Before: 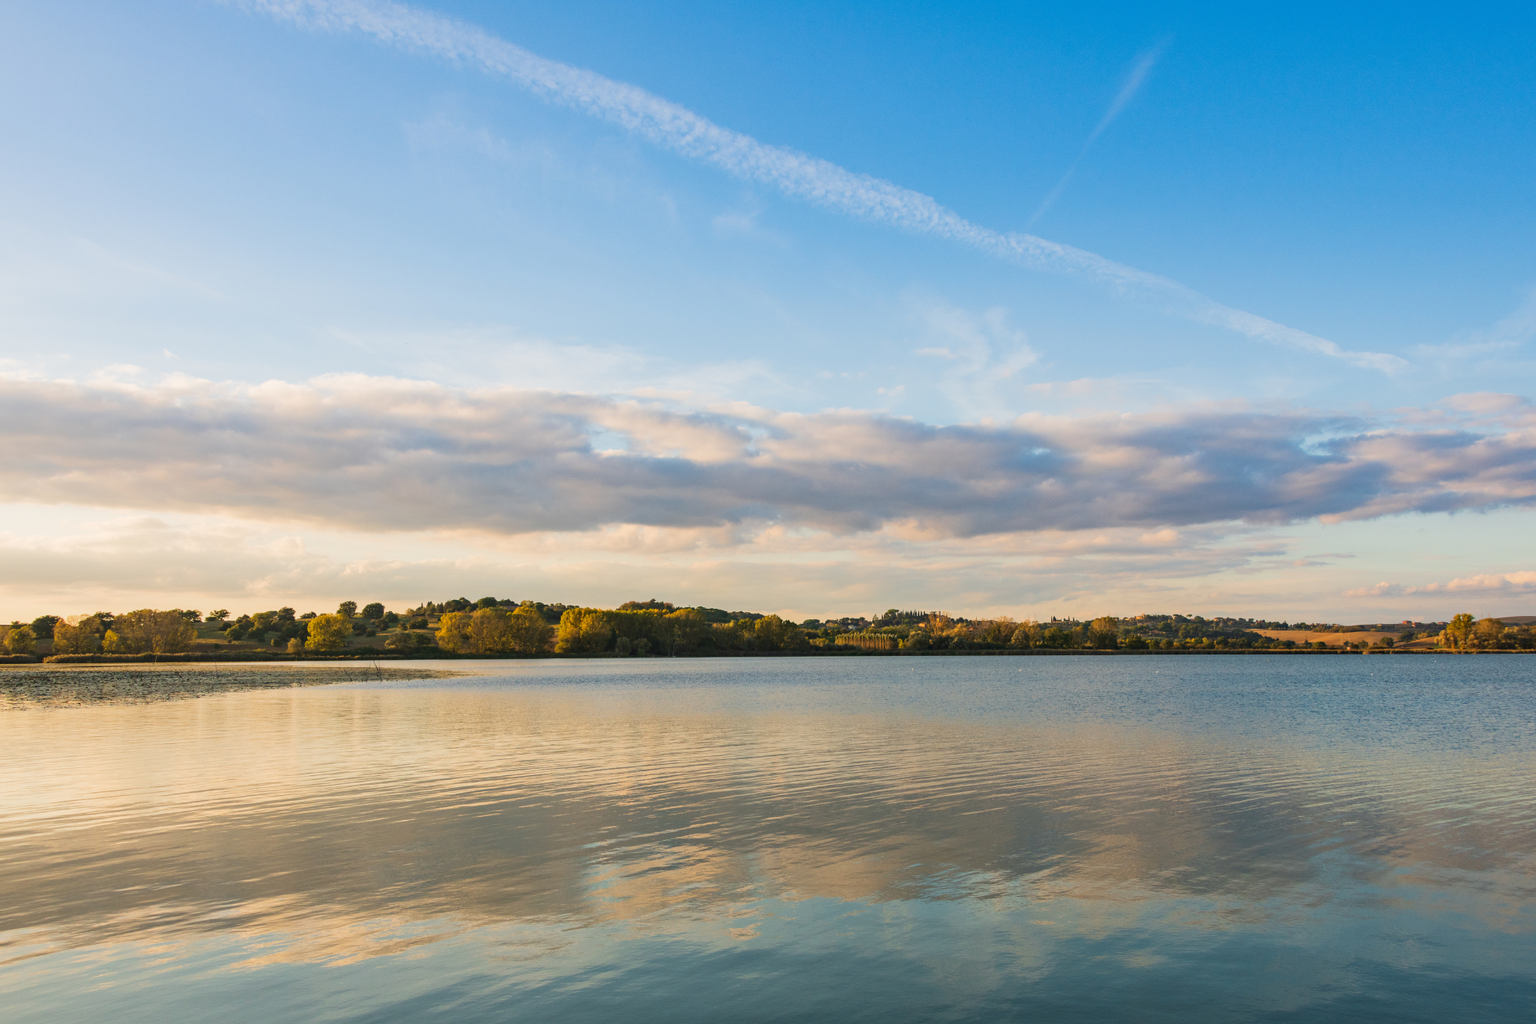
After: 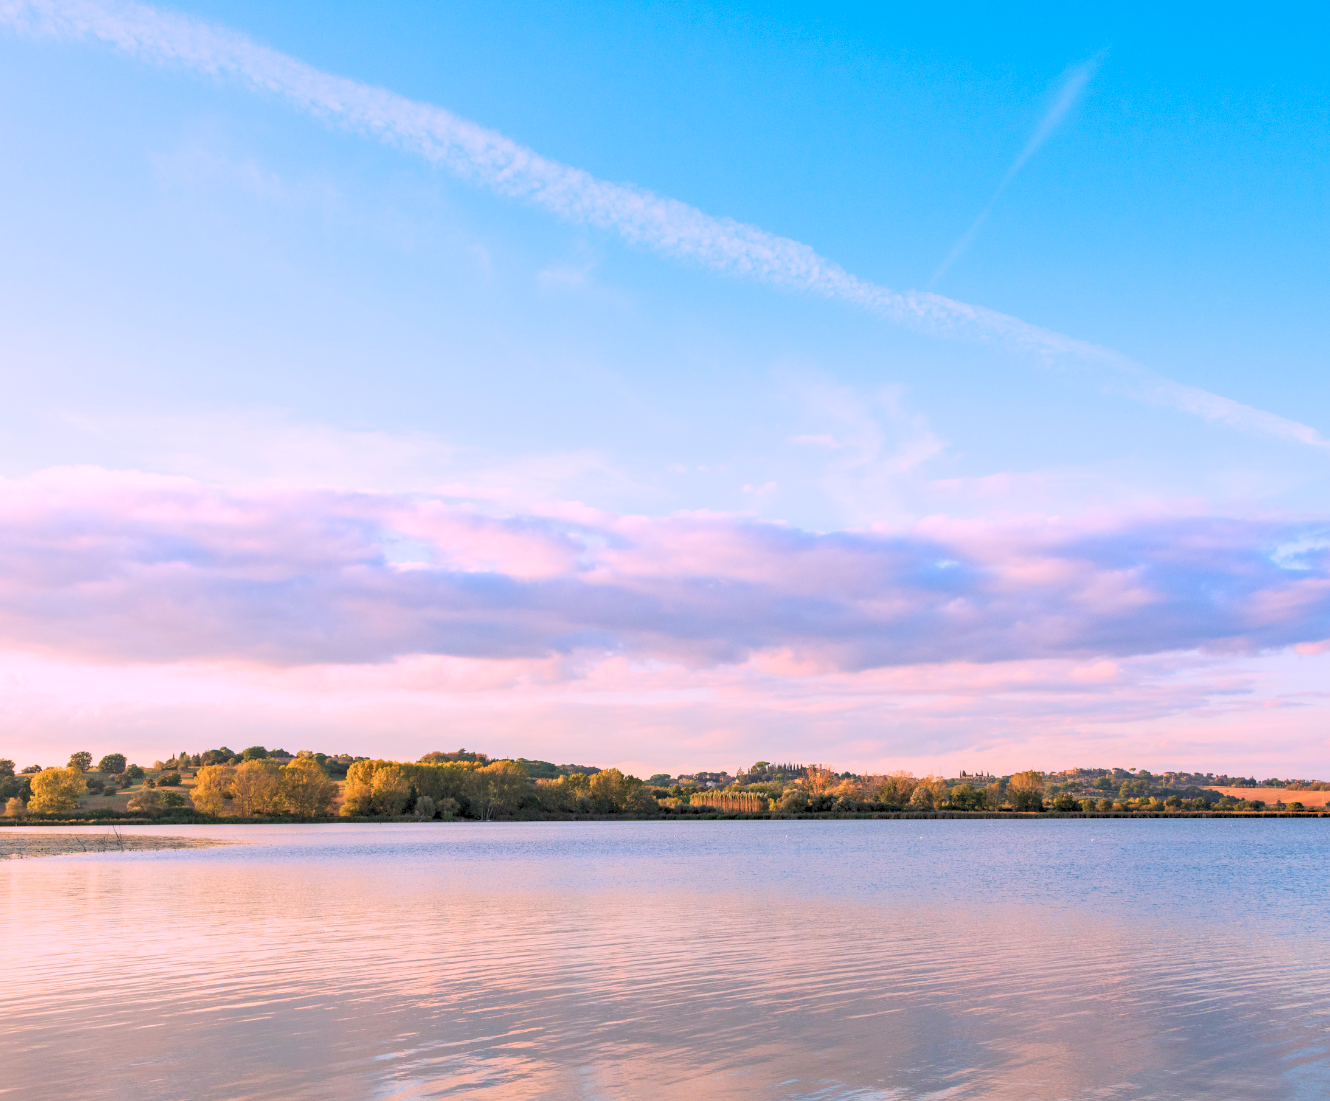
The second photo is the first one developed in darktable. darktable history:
levels: levels [0.072, 0.414, 0.976]
crop: left 18.479%, right 12.2%, bottom 13.971%
color correction: highlights a* 15.46, highlights b* -20.56
white balance: red 0.978, blue 0.999
